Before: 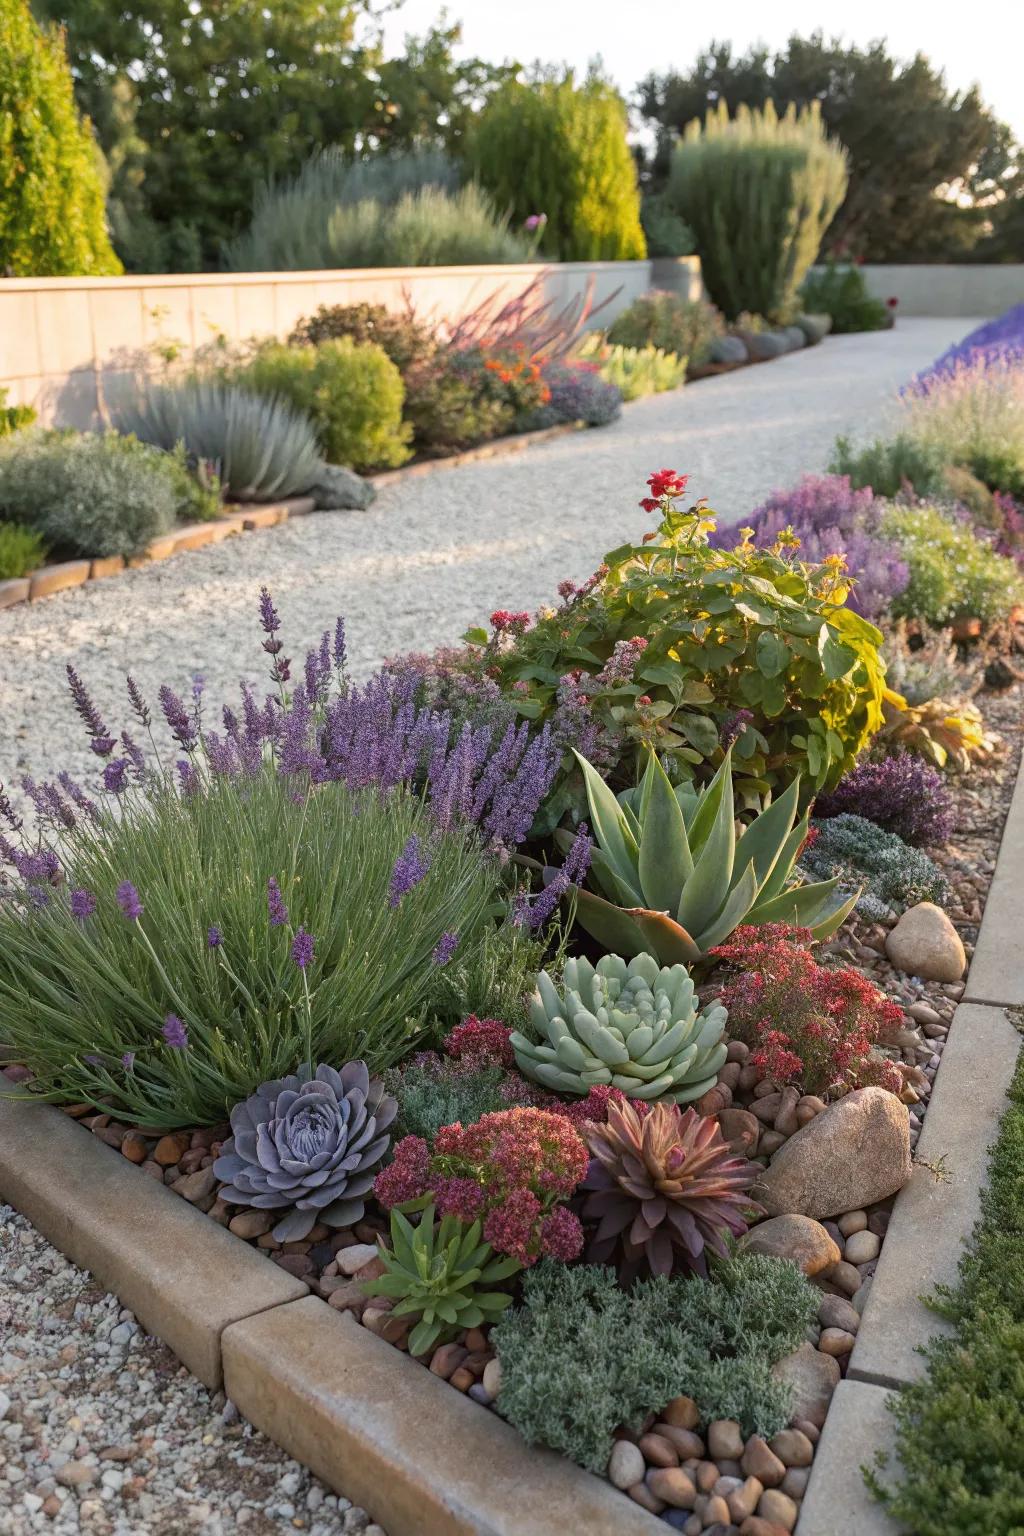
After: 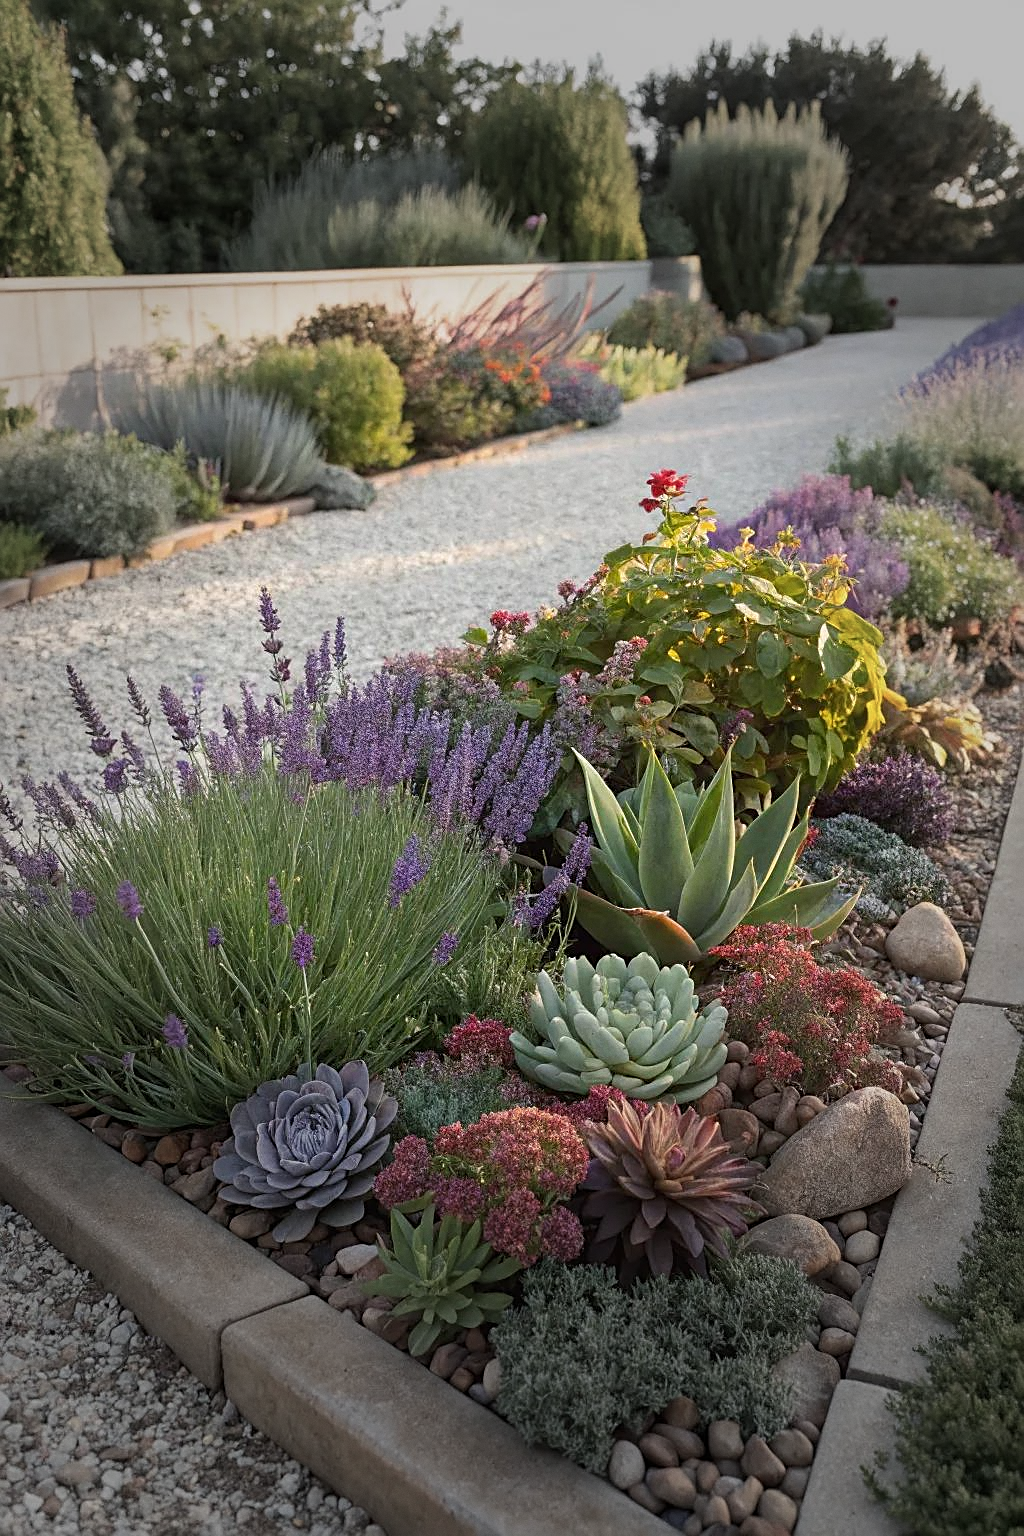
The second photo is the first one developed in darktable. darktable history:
sharpen: on, module defaults
grain: coarseness 0.09 ISO, strength 10%
vignetting: fall-off start 40%, fall-off radius 40%
